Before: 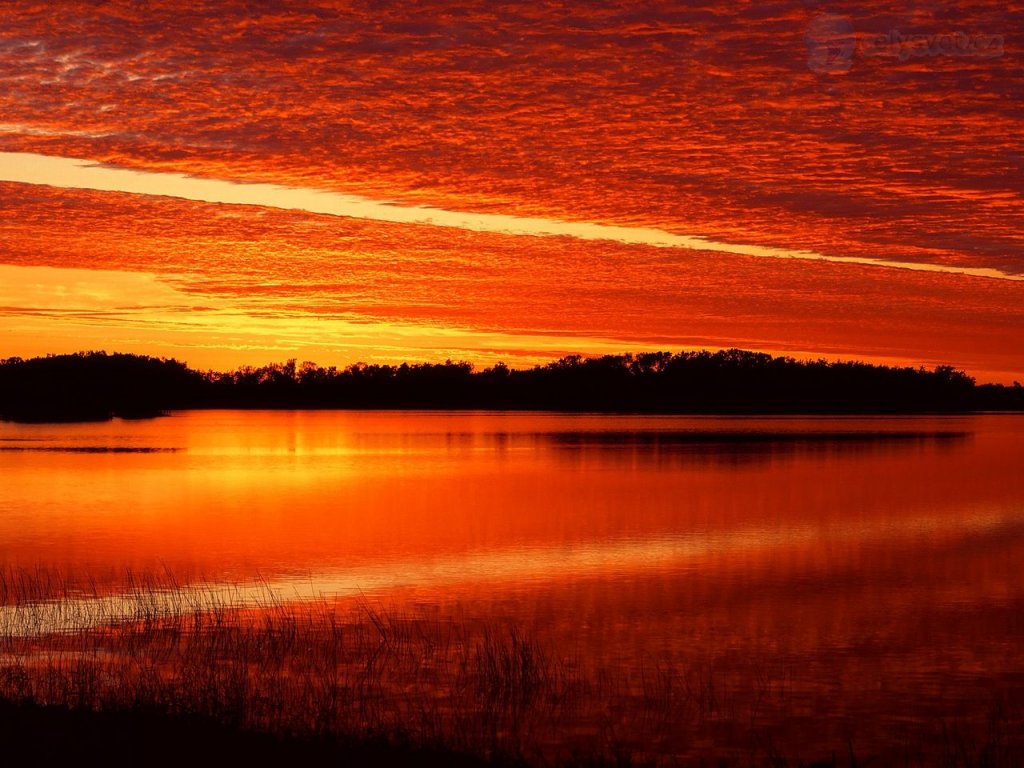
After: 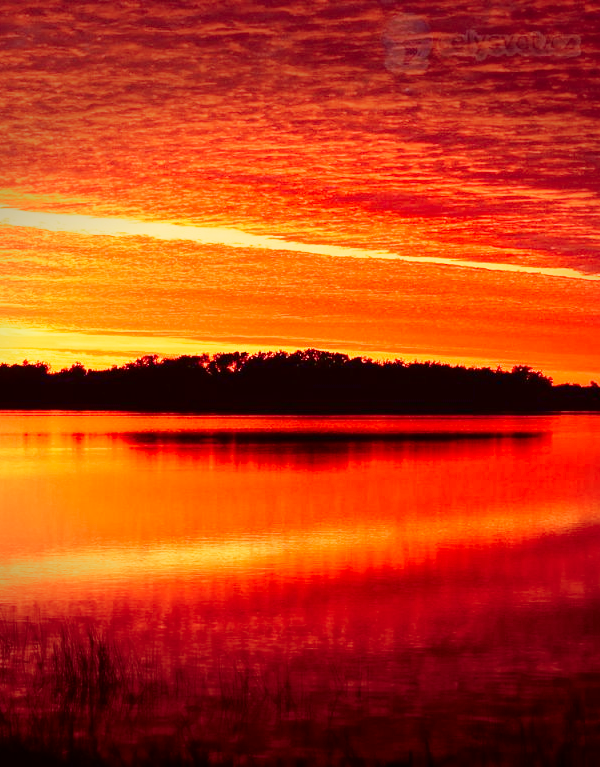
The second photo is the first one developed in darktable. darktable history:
vignetting: fall-off start 70.97%, brightness -0.584, saturation -0.118, width/height ratio 1.333
exposure: black level correction 0, exposure 1.1 EV, compensate highlight preservation false
crop: left 41.402%
tone curve: curves: ch0 [(0, 0) (0.091, 0.066) (0.184, 0.16) (0.491, 0.519) (0.748, 0.765) (1, 0.919)]; ch1 [(0, 0) (0.179, 0.173) (0.322, 0.32) (0.424, 0.424) (0.502, 0.504) (0.56, 0.575) (0.631, 0.675) (0.777, 0.806) (1, 1)]; ch2 [(0, 0) (0.434, 0.447) (0.497, 0.498) (0.539, 0.566) (0.676, 0.691) (1, 1)], color space Lab, independent channels, preserve colors none
base curve: curves: ch0 [(0, 0) (0.028, 0.03) (0.121, 0.232) (0.46, 0.748) (0.859, 0.968) (1, 1)], preserve colors none
